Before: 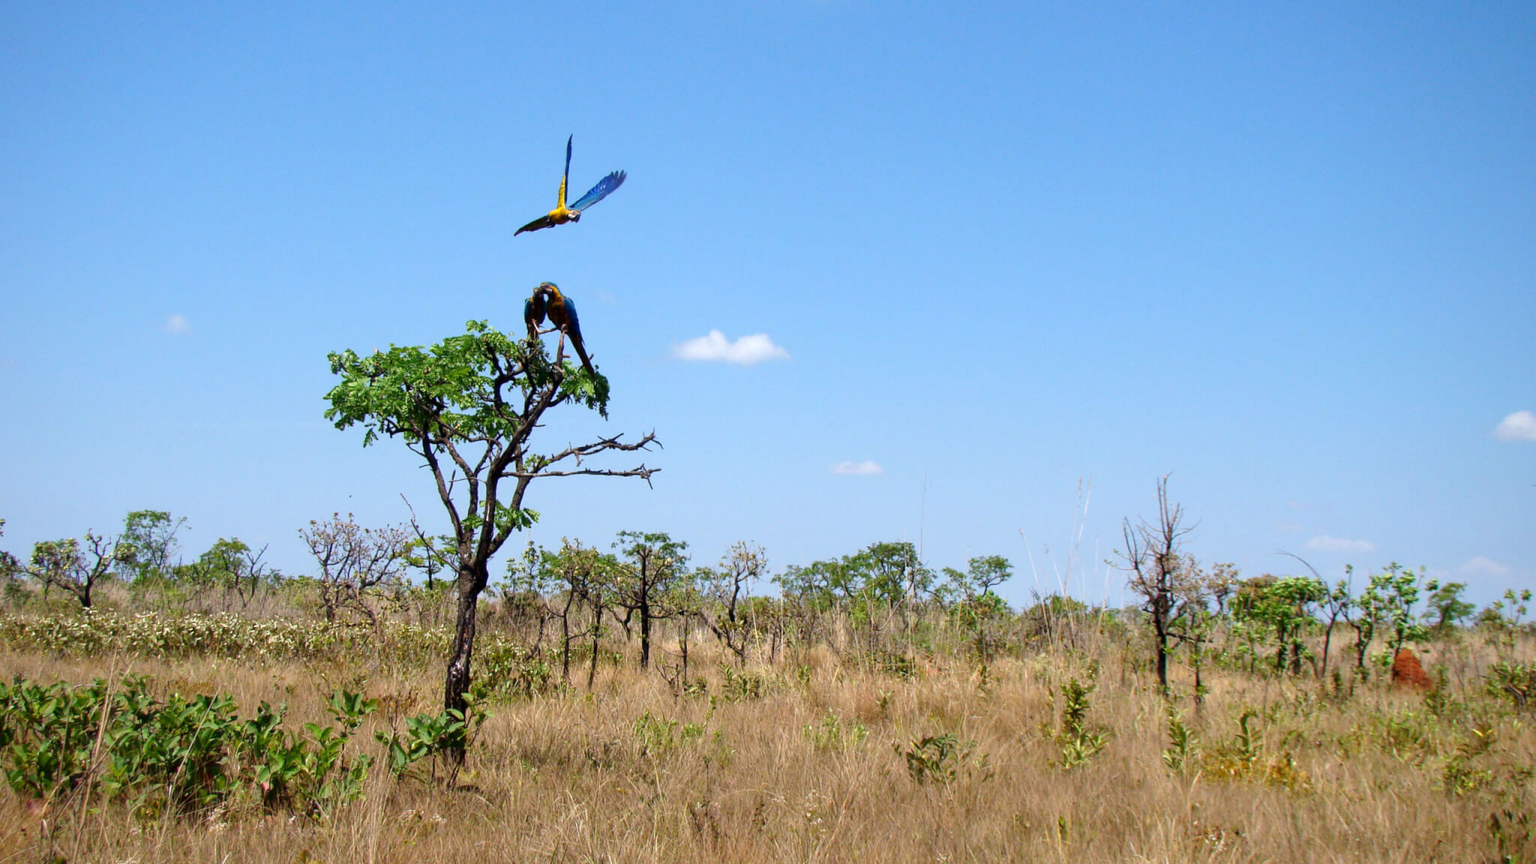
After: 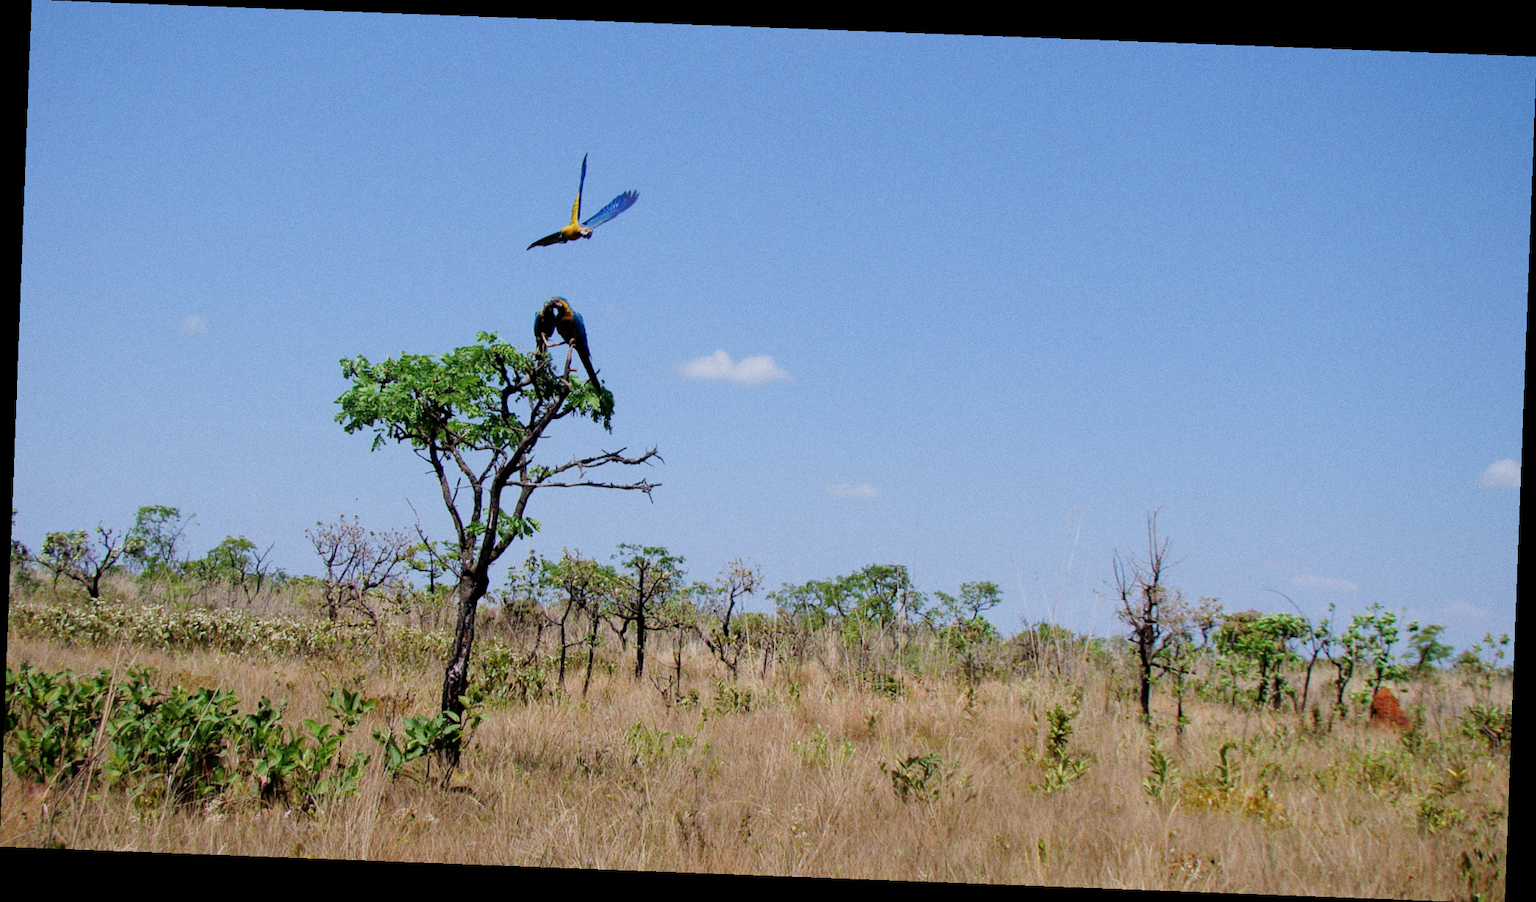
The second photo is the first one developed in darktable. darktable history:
rotate and perspective: rotation 2.17°, automatic cropping off
grain: coarseness 0.09 ISO
filmic rgb: black relative exposure -7.65 EV, white relative exposure 4.56 EV, hardness 3.61
color calibration: illuminant as shot in camera, x 0.358, y 0.373, temperature 4628.91 K
